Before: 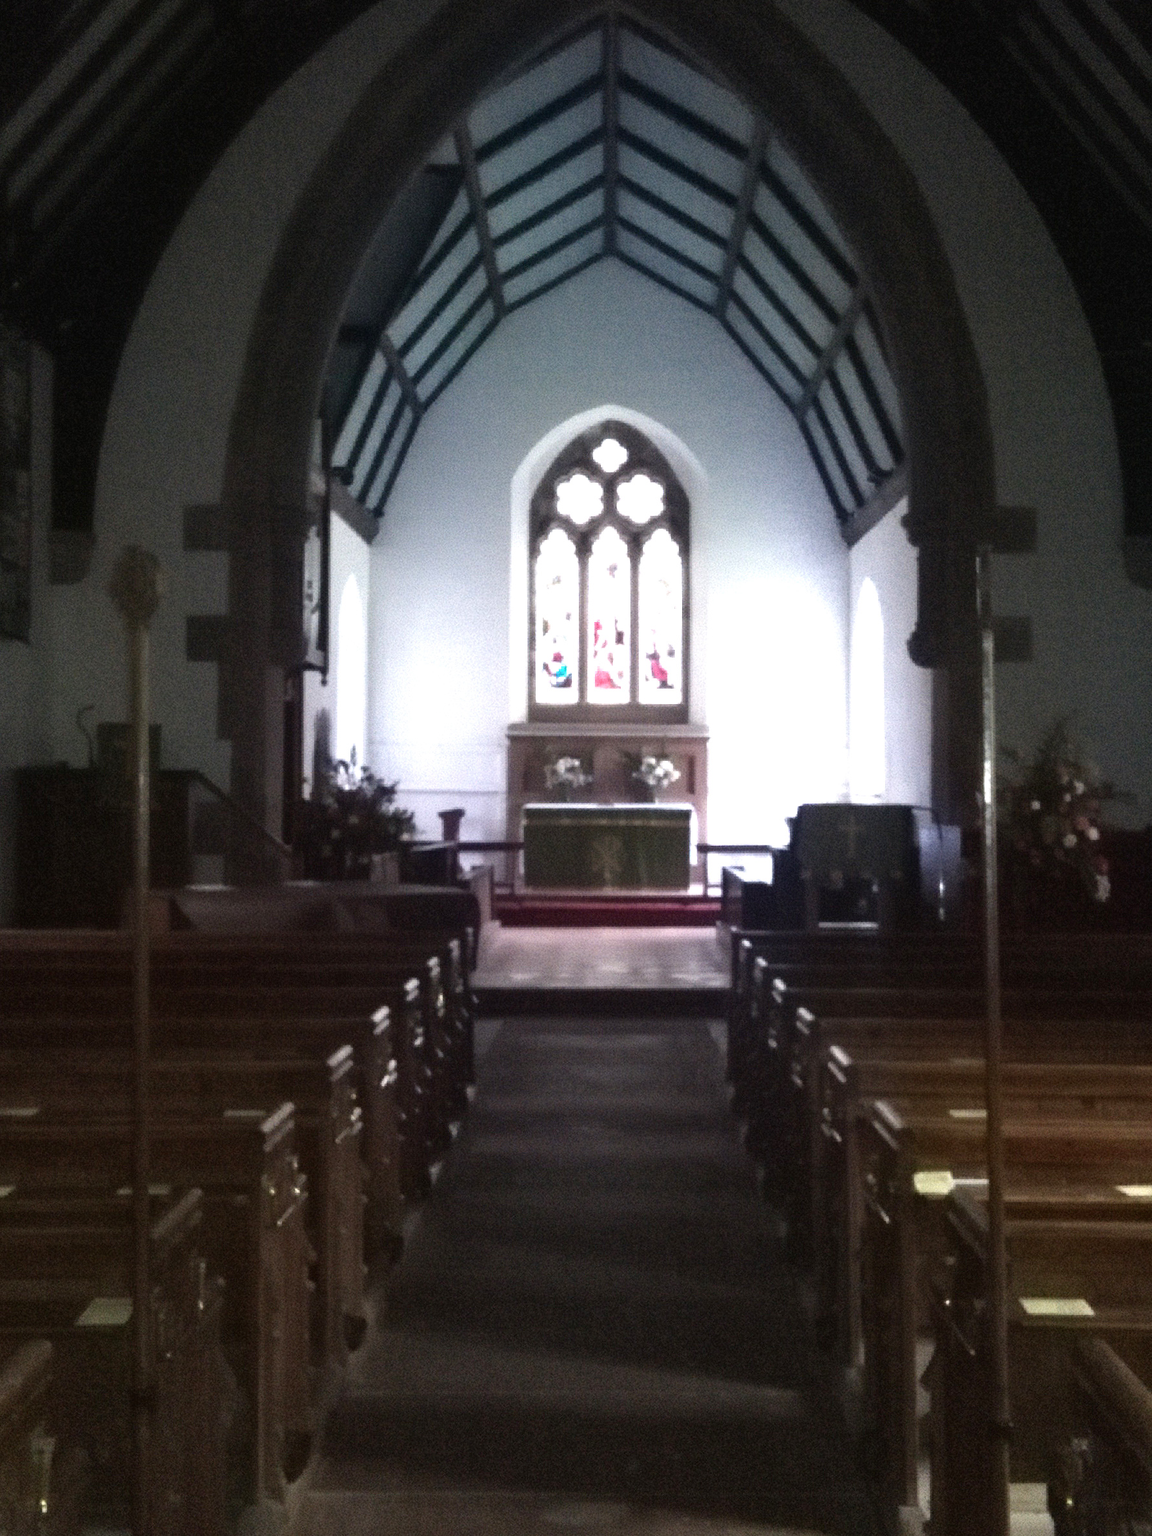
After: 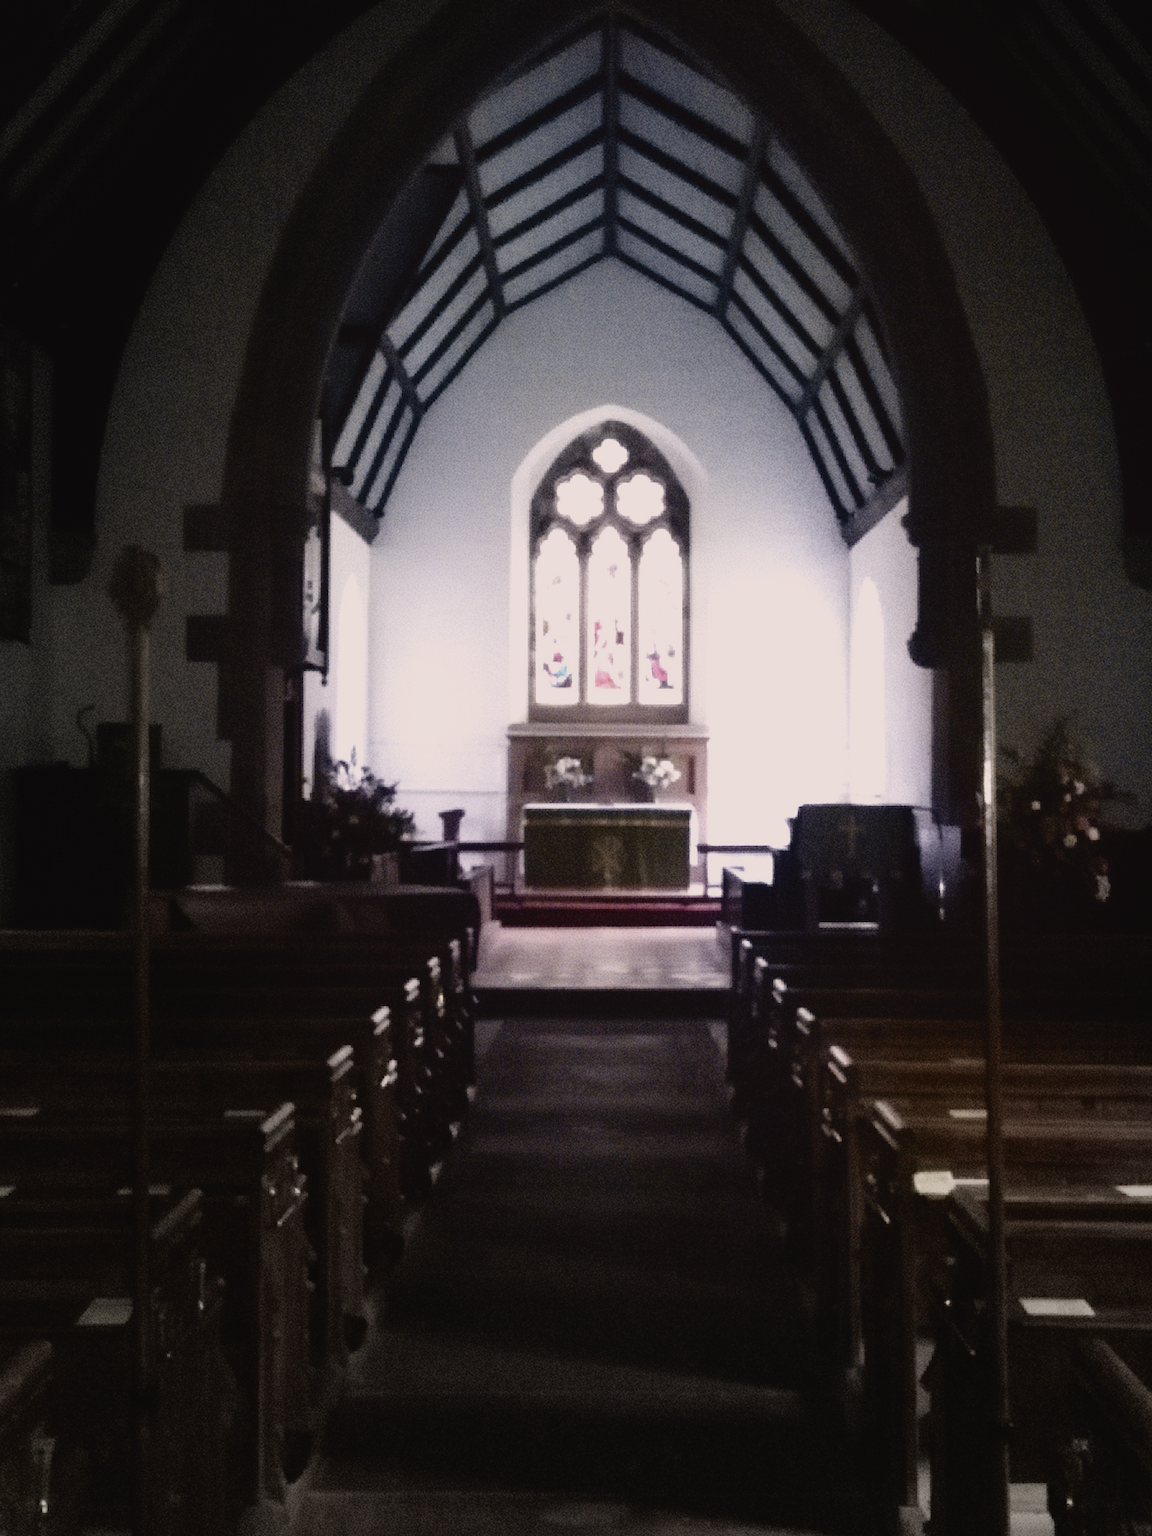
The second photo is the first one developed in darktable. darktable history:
filmic rgb: black relative exposure -7.65 EV, white relative exposure 4.56 EV, hardness 3.61, preserve chrominance no, color science v4 (2020), contrast in shadows soft
tone curve: curves: ch0 [(0, 0.036) (0.119, 0.115) (0.461, 0.479) (0.715, 0.767) (0.817, 0.865) (1, 0.998)]; ch1 [(0, 0) (0.377, 0.416) (0.44, 0.478) (0.487, 0.498) (0.514, 0.525) (0.538, 0.552) (0.67, 0.688) (1, 1)]; ch2 [(0, 0) (0.38, 0.405) (0.463, 0.445) (0.492, 0.486) (0.524, 0.541) (0.578, 0.59) (0.653, 0.658) (1, 1)], color space Lab, independent channels, preserve colors none
vignetting: fall-off start 66.39%, fall-off radius 39.84%, brightness -0.331, center (0.218, -0.237), automatic ratio true, width/height ratio 0.666
color correction: highlights a* 5.49, highlights b* 5.17, saturation 0.677
